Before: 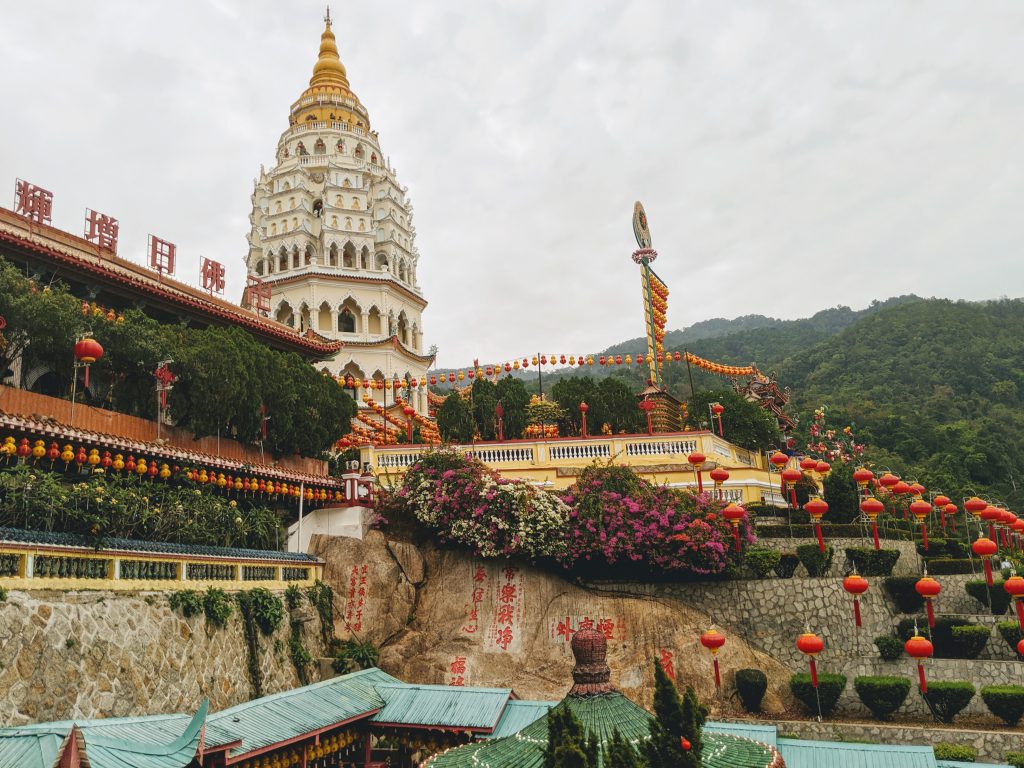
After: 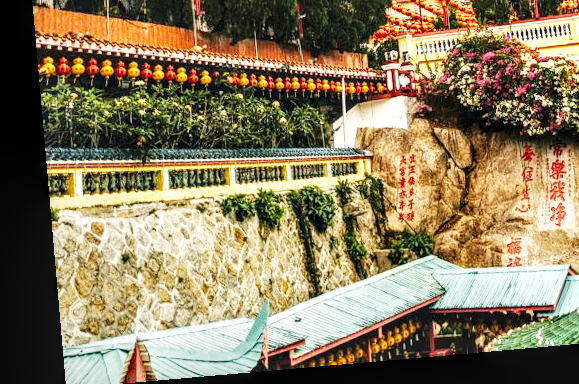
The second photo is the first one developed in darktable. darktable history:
rotate and perspective: rotation -4.98°, automatic cropping off
tone equalizer: -8 EV 0.06 EV, smoothing diameter 25%, edges refinement/feathering 10, preserve details guided filter
base curve: curves: ch0 [(0, 0) (0.007, 0.004) (0.027, 0.03) (0.046, 0.07) (0.207, 0.54) (0.442, 0.872) (0.673, 0.972) (1, 1)], preserve colors none
local contrast: detail 150%
crop and rotate: top 54.778%, right 46.61%, bottom 0.159%
